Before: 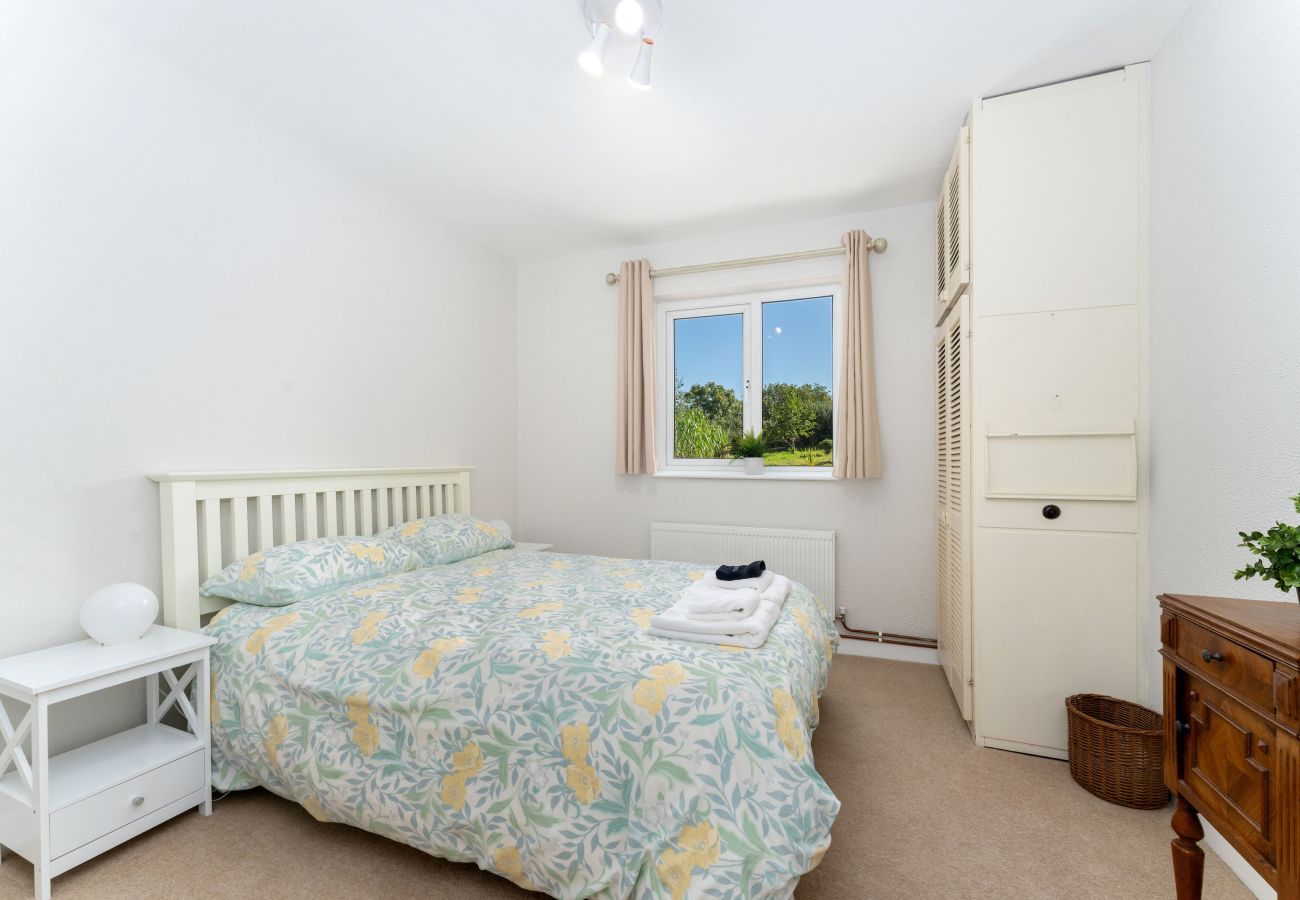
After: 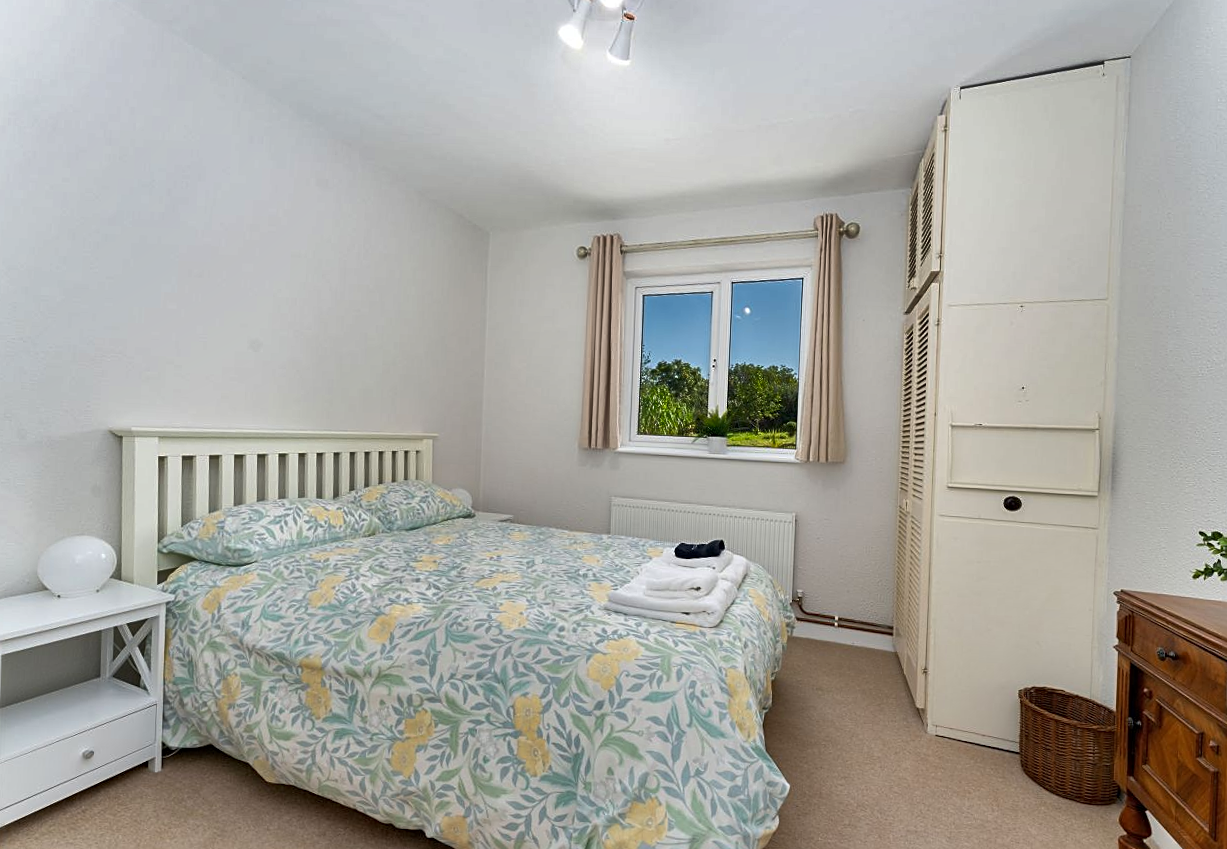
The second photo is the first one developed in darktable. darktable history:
shadows and highlights: radius 118.69, shadows 42.21, highlights -61.56, soften with gaussian
sharpen: on, module defaults
crop and rotate: angle -2.38°
